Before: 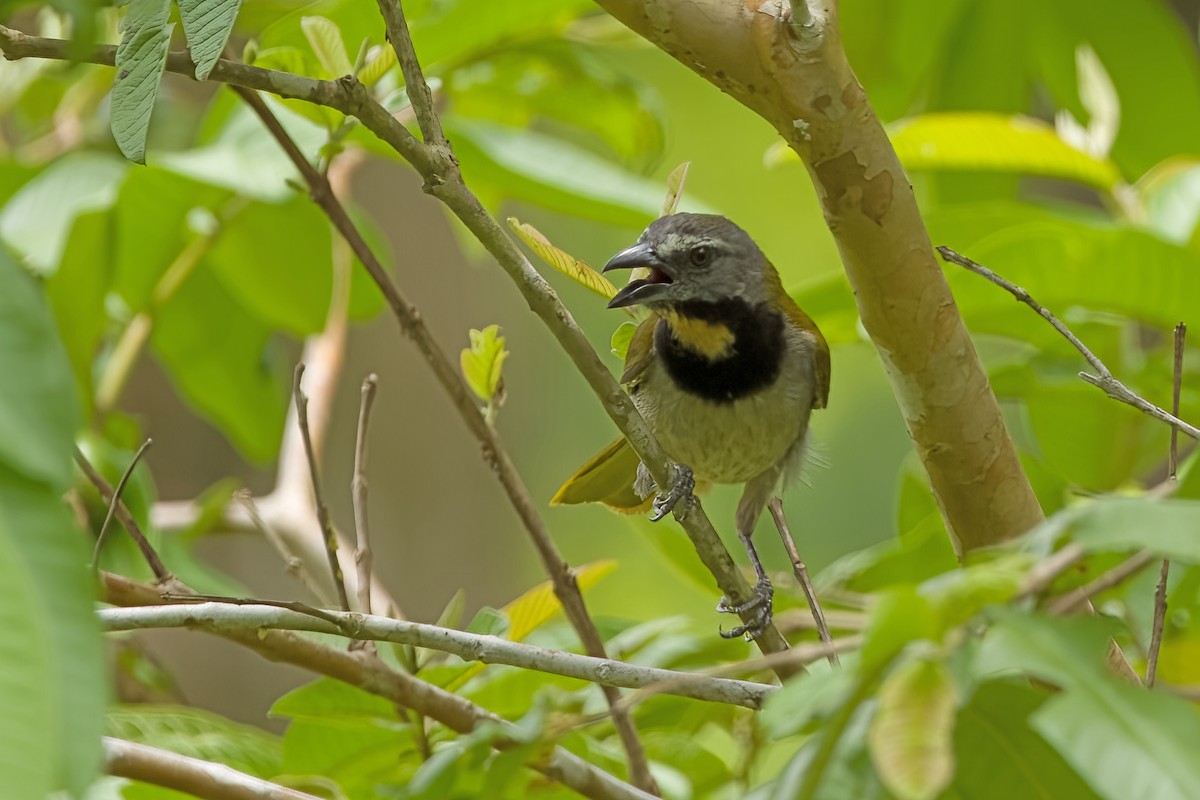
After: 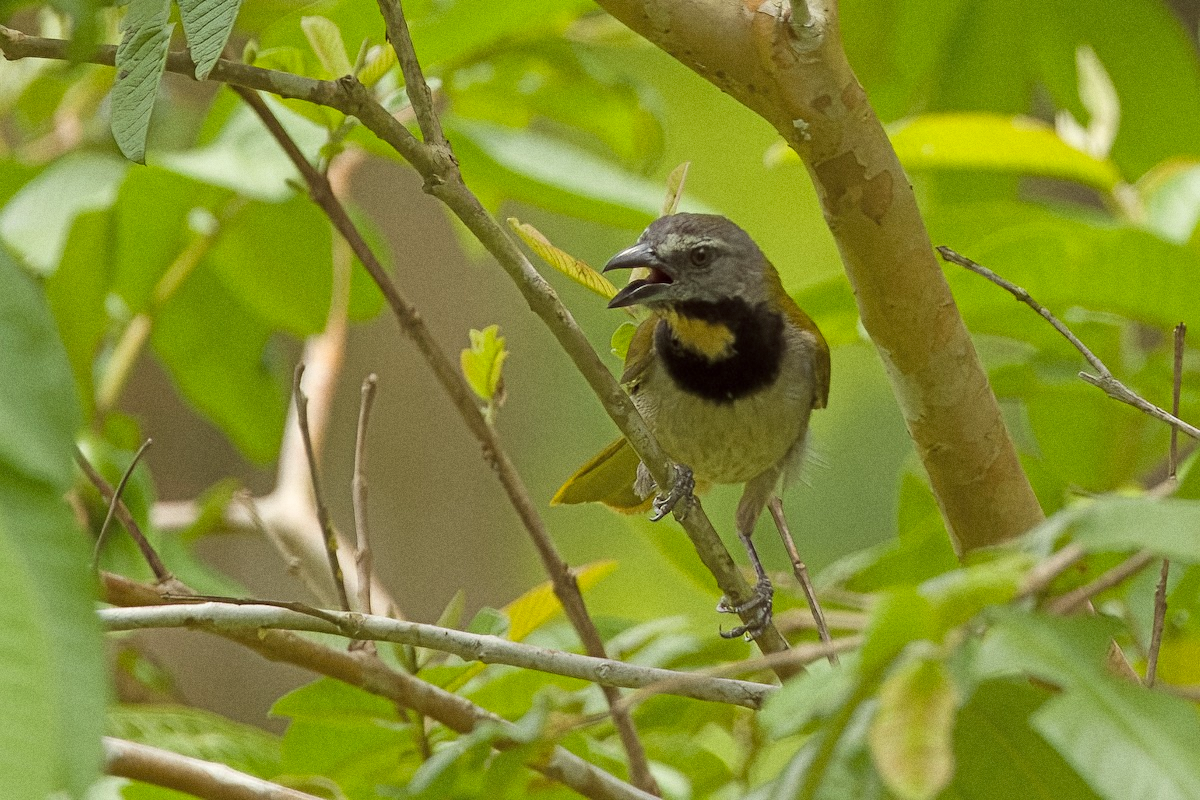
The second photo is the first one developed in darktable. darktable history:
grain: coarseness 0.09 ISO
color correction: highlights a* -0.95, highlights b* 4.5, shadows a* 3.55
